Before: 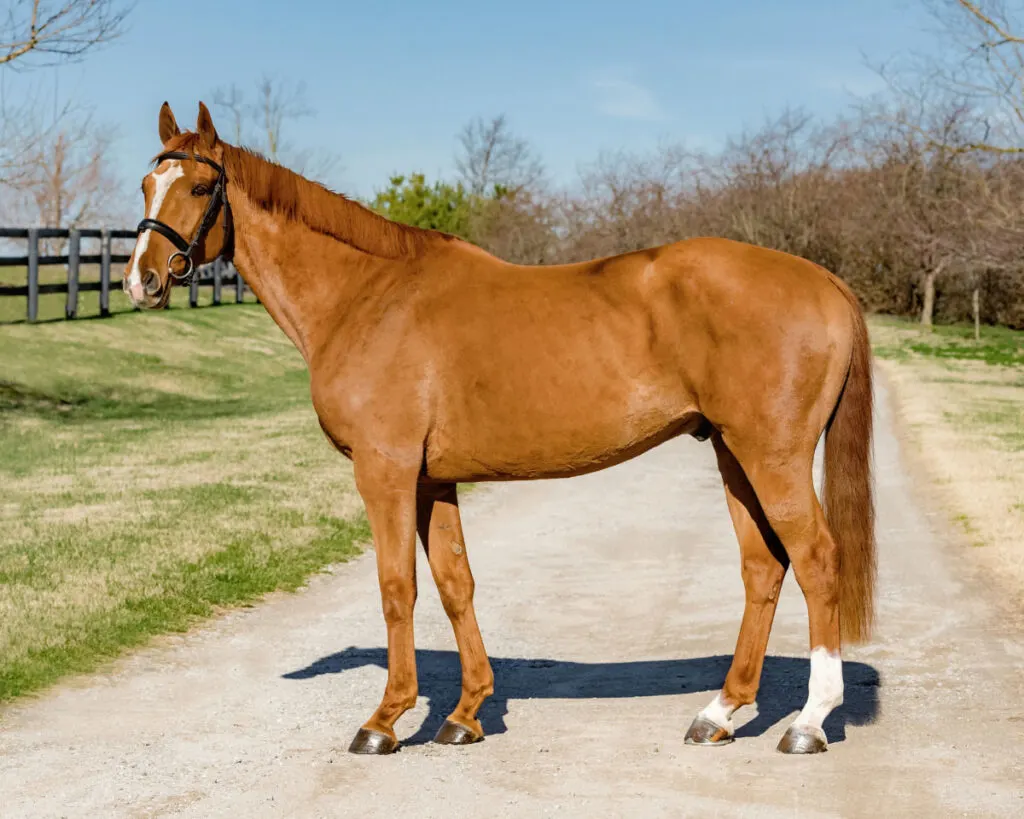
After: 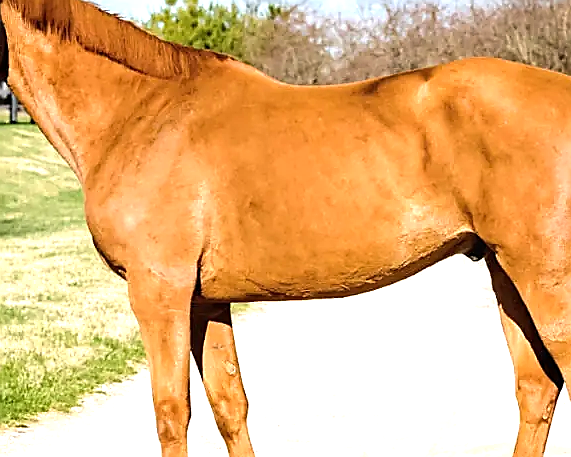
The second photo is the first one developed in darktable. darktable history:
sharpen: radius 1.4, amount 1.25, threshold 0.7
white balance: red 1.004, blue 1.024
crop and rotate: left 22.13%, top 22.054%, right 22.026%, bottom 22.102%
exposure: exposure 0.74 EV, compensate highlight preservation false
tone equalizer: -8 EV -0.417 EV, -7 EV -0.389 EV, -6 EV -0.333 EV, -5 EV -0.222 EV, -3 EV 0.222 EV, -2 EV 0.333 EV, -1 EV 0.389 EV, +0 EV 0.417 EV, edges refinement/feathering 500, mask exposure compensation -1.57 EV, preserve details no
